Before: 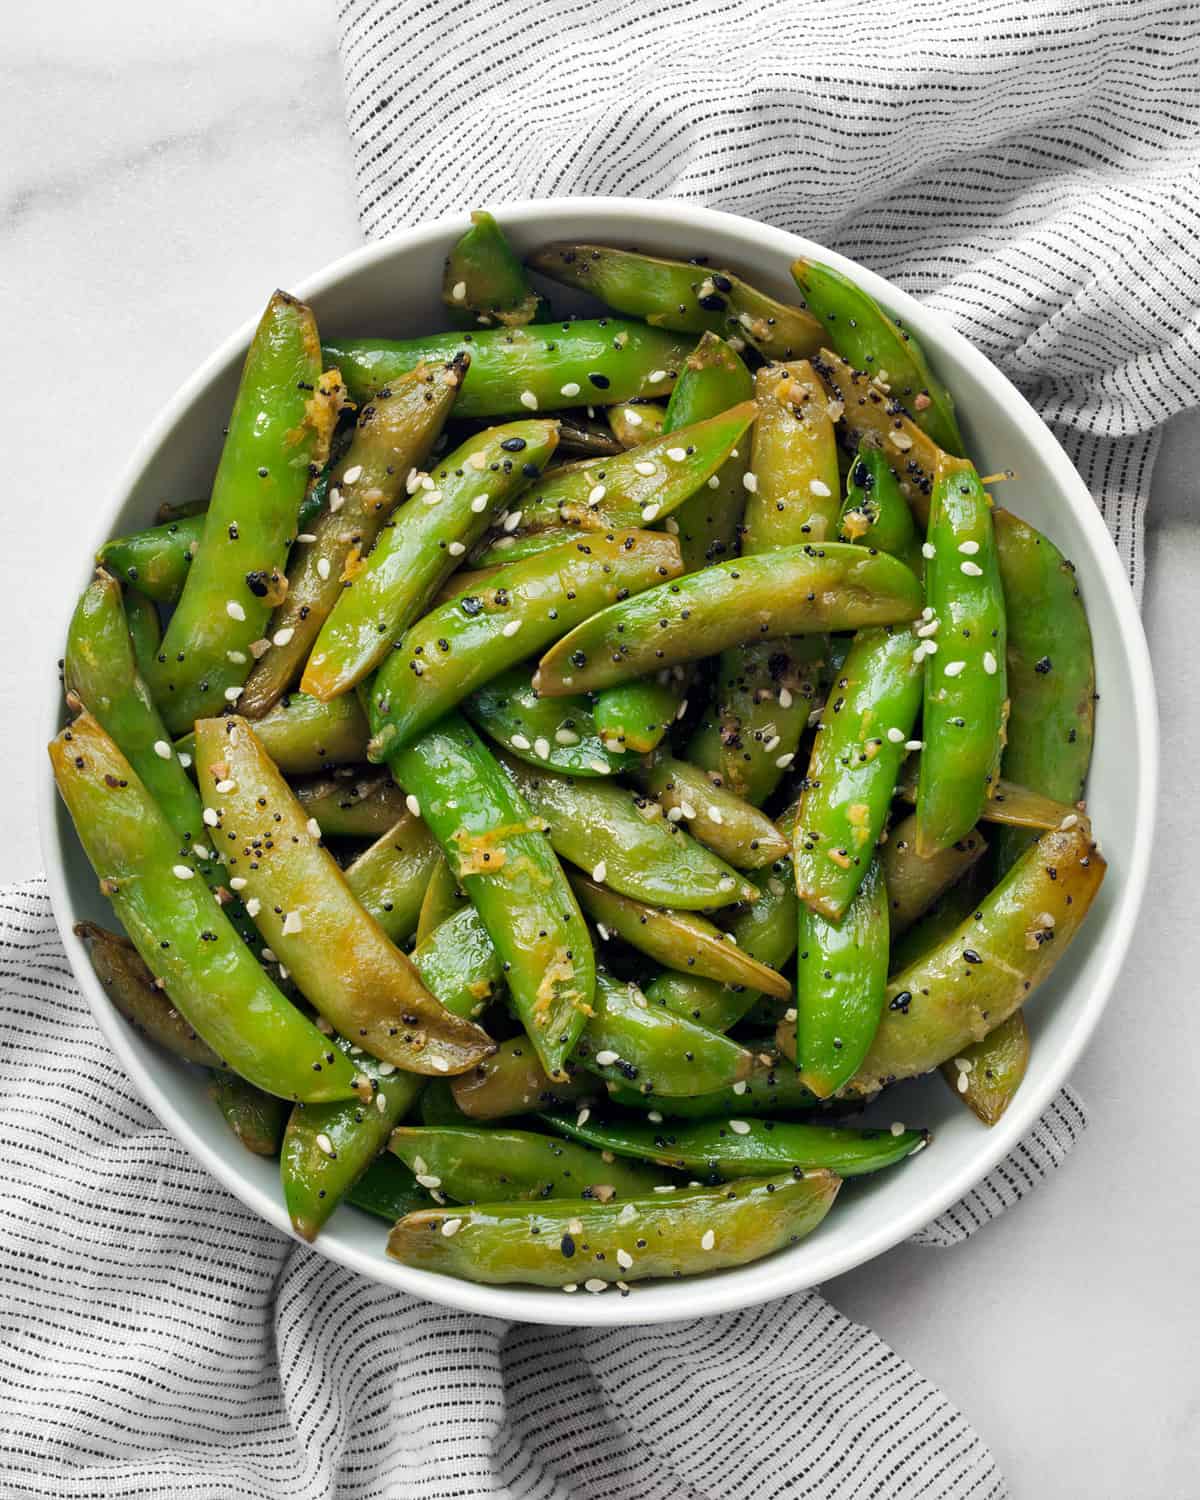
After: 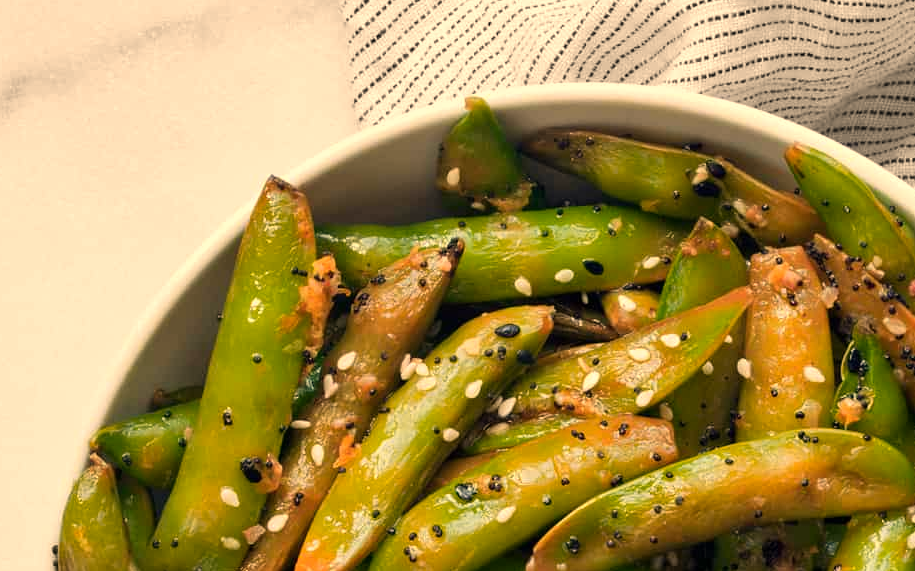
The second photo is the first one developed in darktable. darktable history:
color zones: curves: ch1 [(0.239, 0.552) (0.75, 0.5)]; ch2 [(0.25, 0.462) (0.749, 0.457)], mix 25.94%
crop: left 0.579%, top 7.627%, right 23.167%, bottom 54.275%
white balance: red 1.123, blue 0.83
tone equalizer: on, module defaults
